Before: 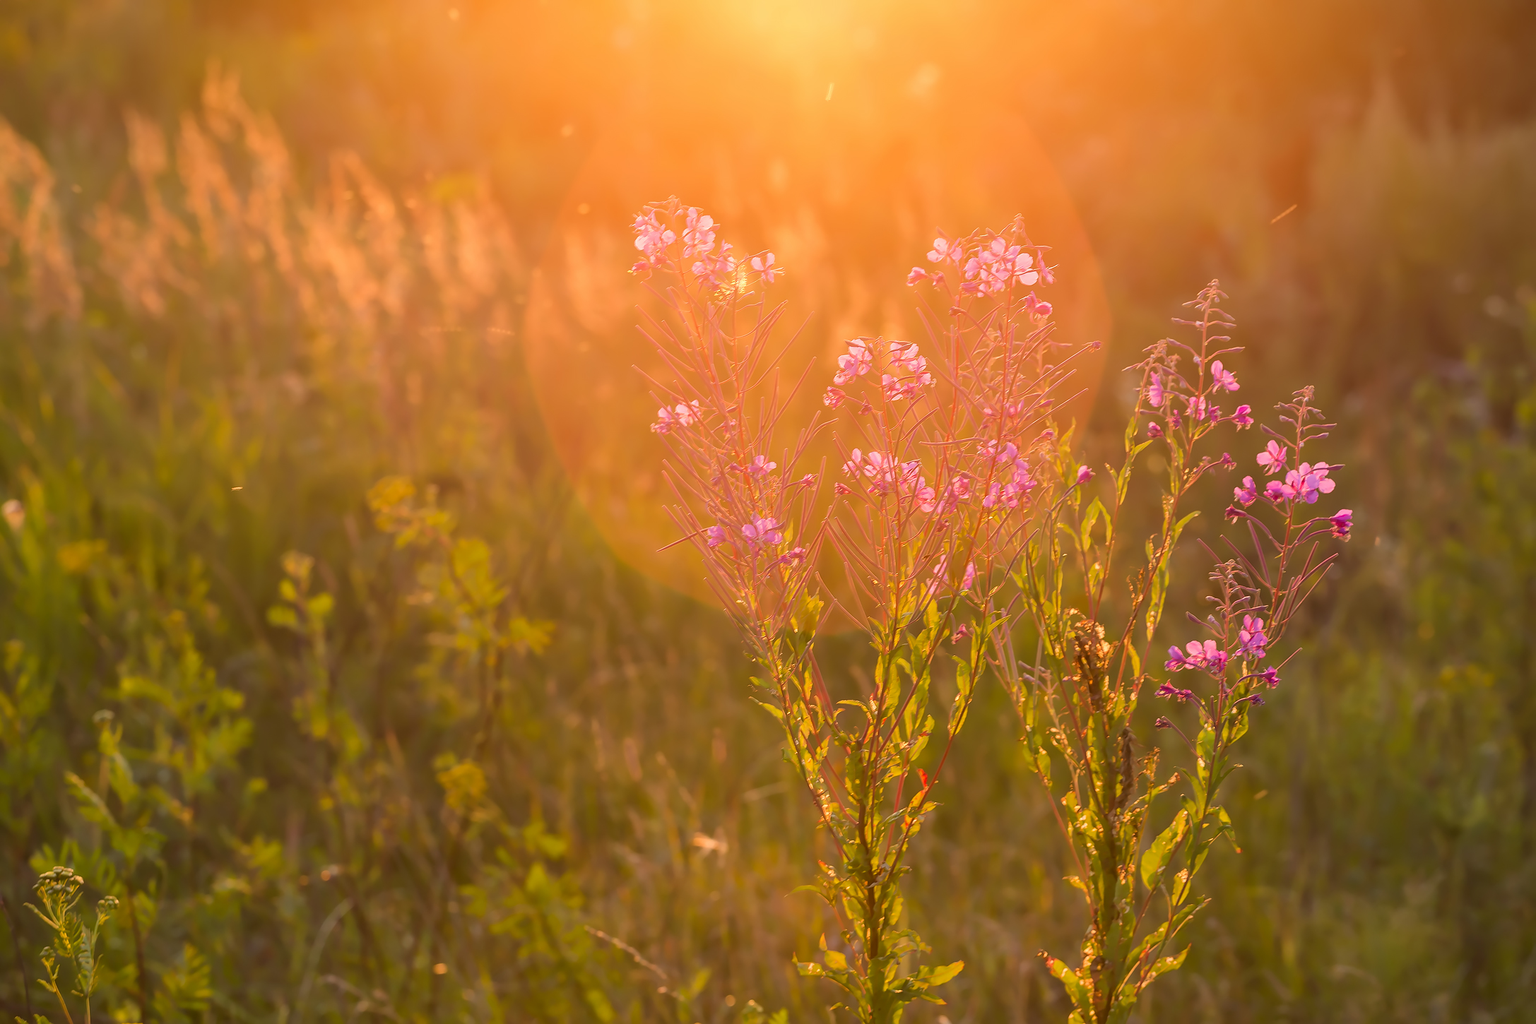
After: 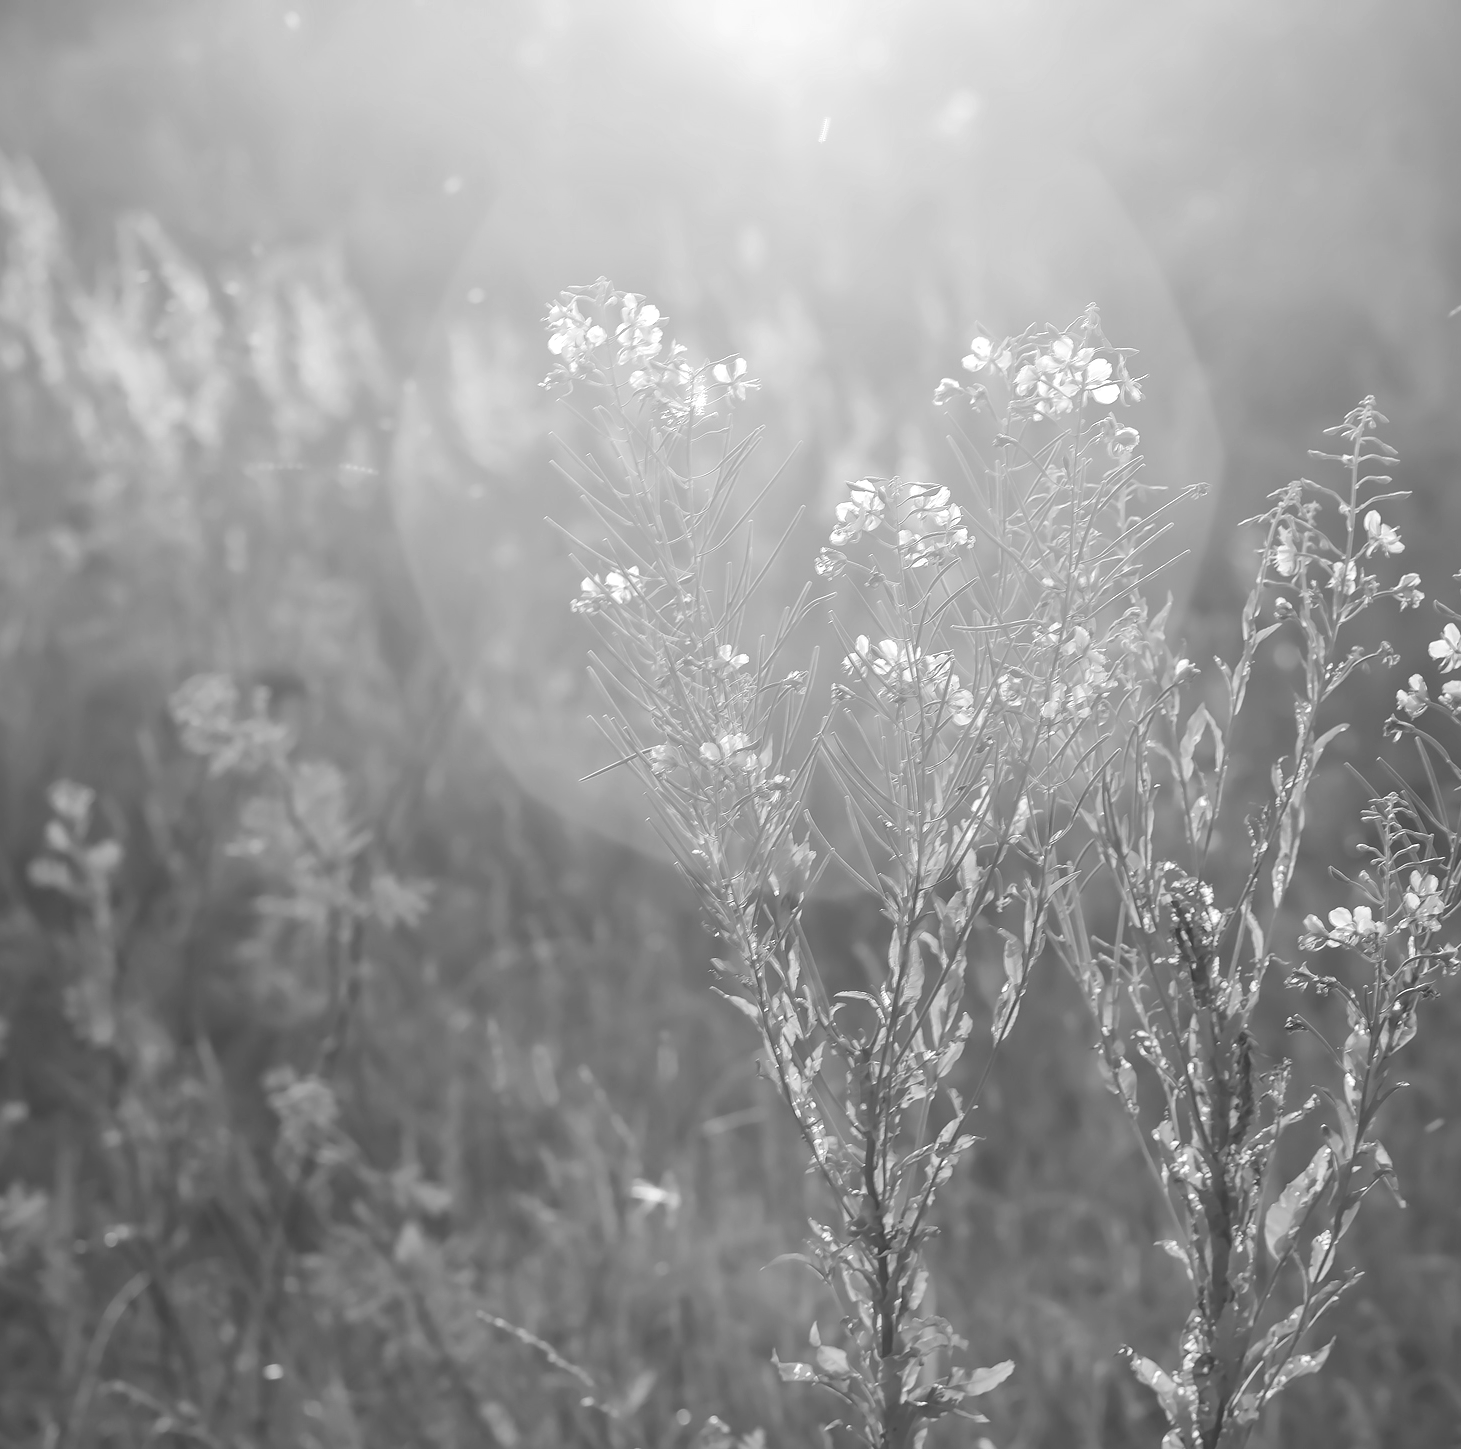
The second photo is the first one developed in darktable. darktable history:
color calibration: output gray [0.31, 0.36, 0.33, 0], illuminant same as pipeline (D50), adaptation none (bypass), x 0.333, y 0.334, temperature 5008.35 K
crop and rotate: left 16.121%, right 16.673%
exposure: black level correction 0, exposure 0.696 EV, compensate exposure bias true, compensate highlight preservation false
